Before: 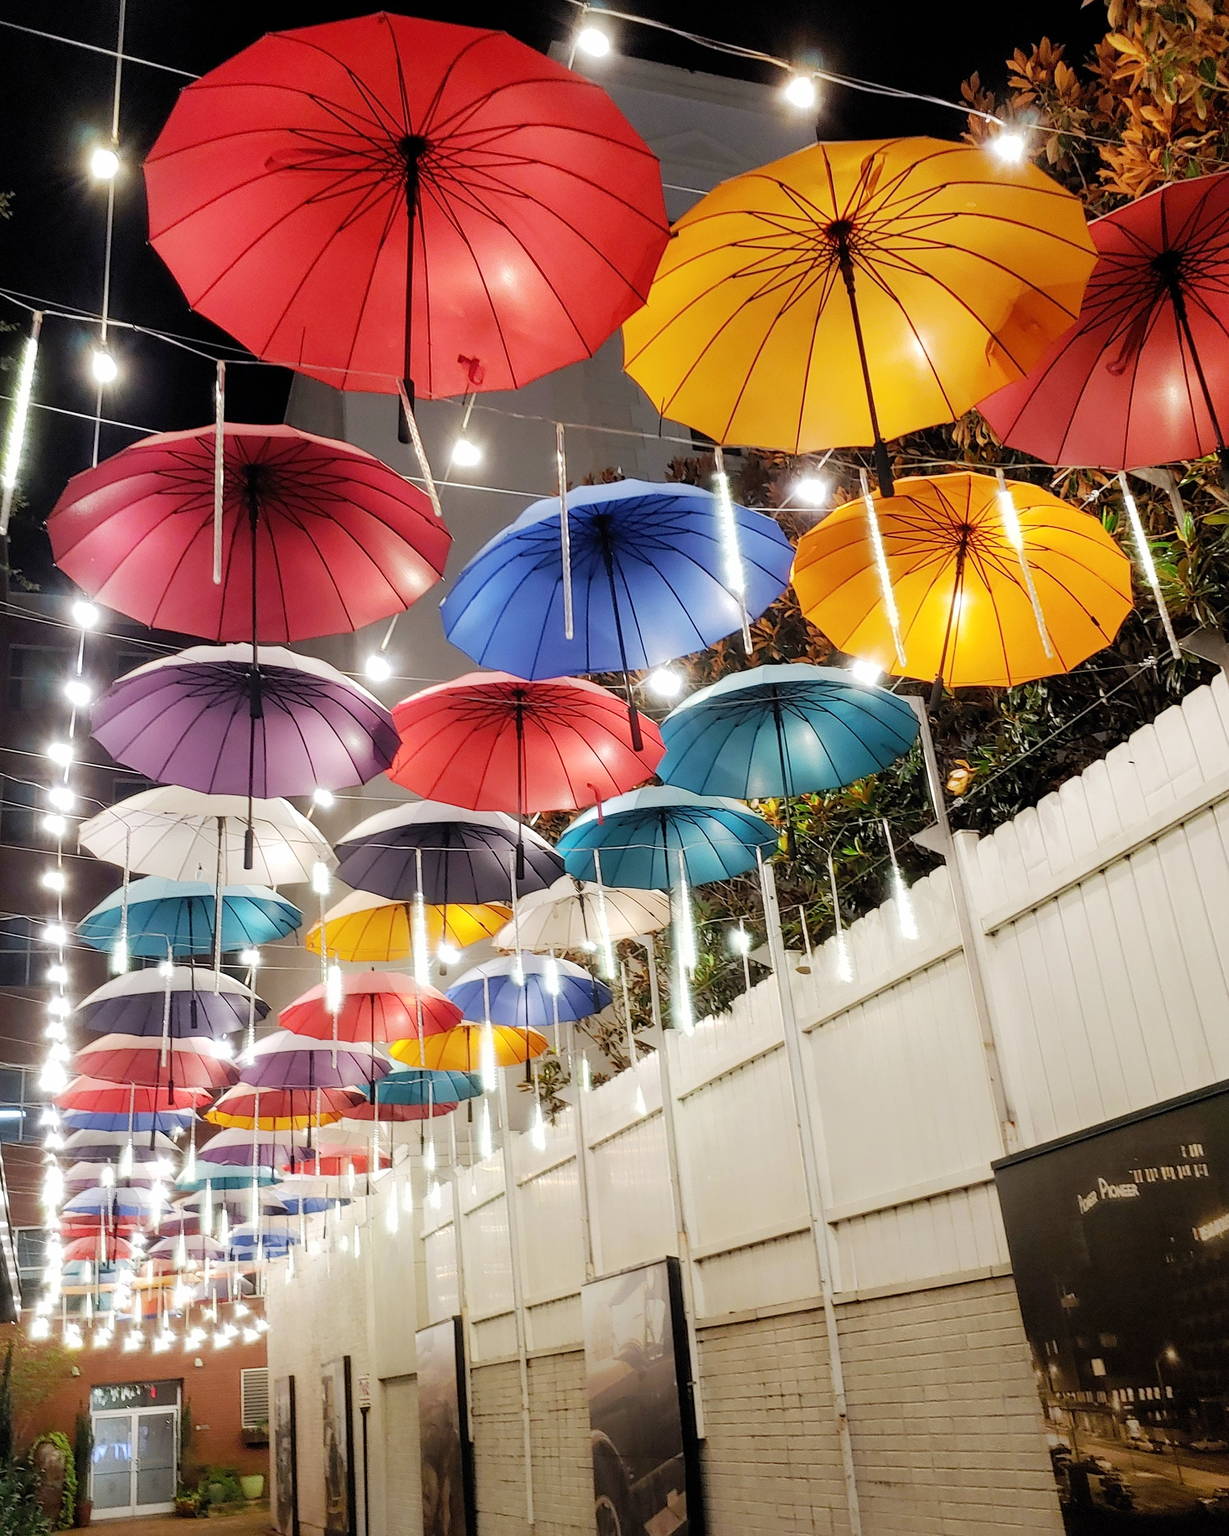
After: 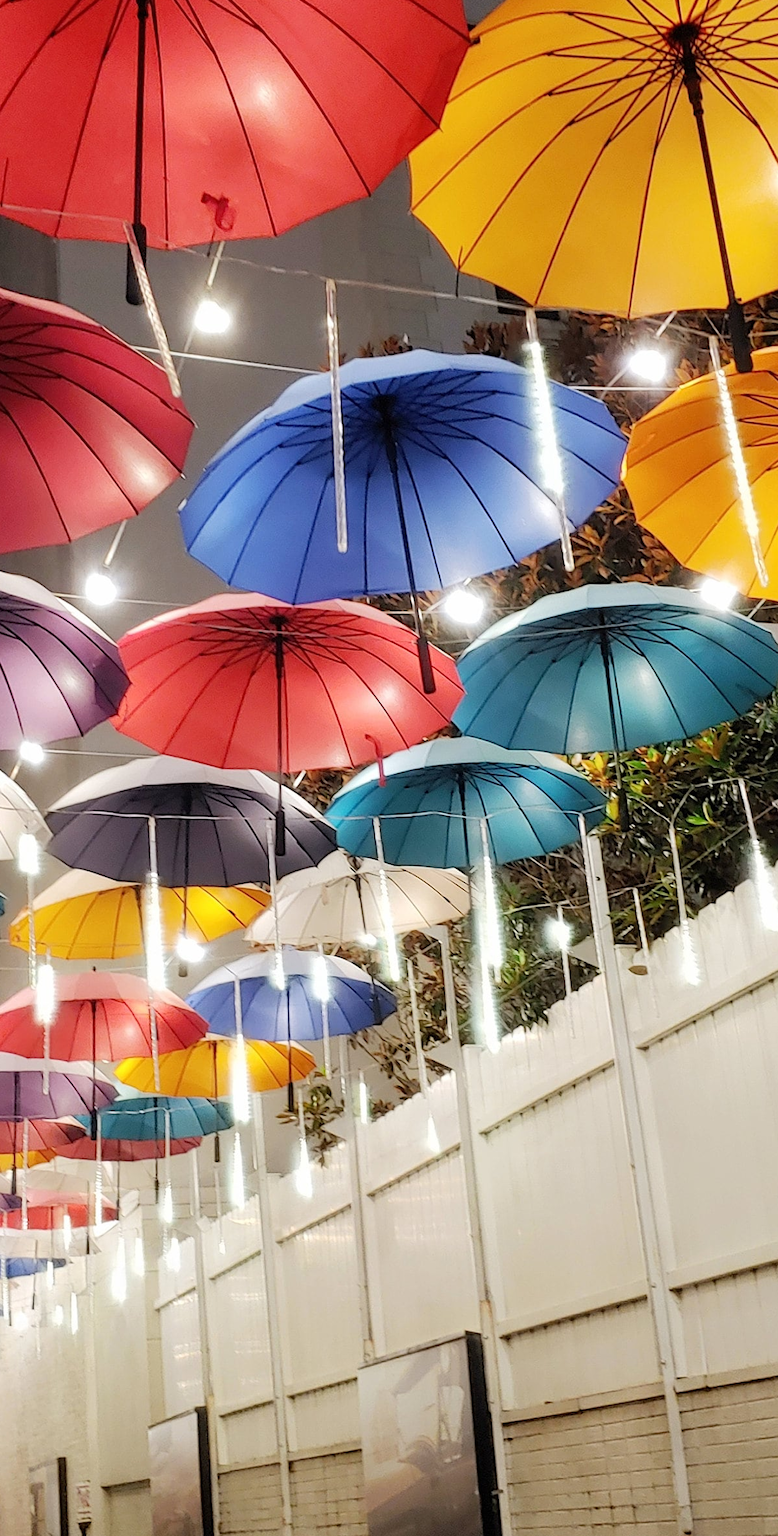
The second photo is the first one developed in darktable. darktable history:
crop and rotate: angle 0.022°, left 24.289%, top 13.177%, right 25.559%, bottom 7.598%
